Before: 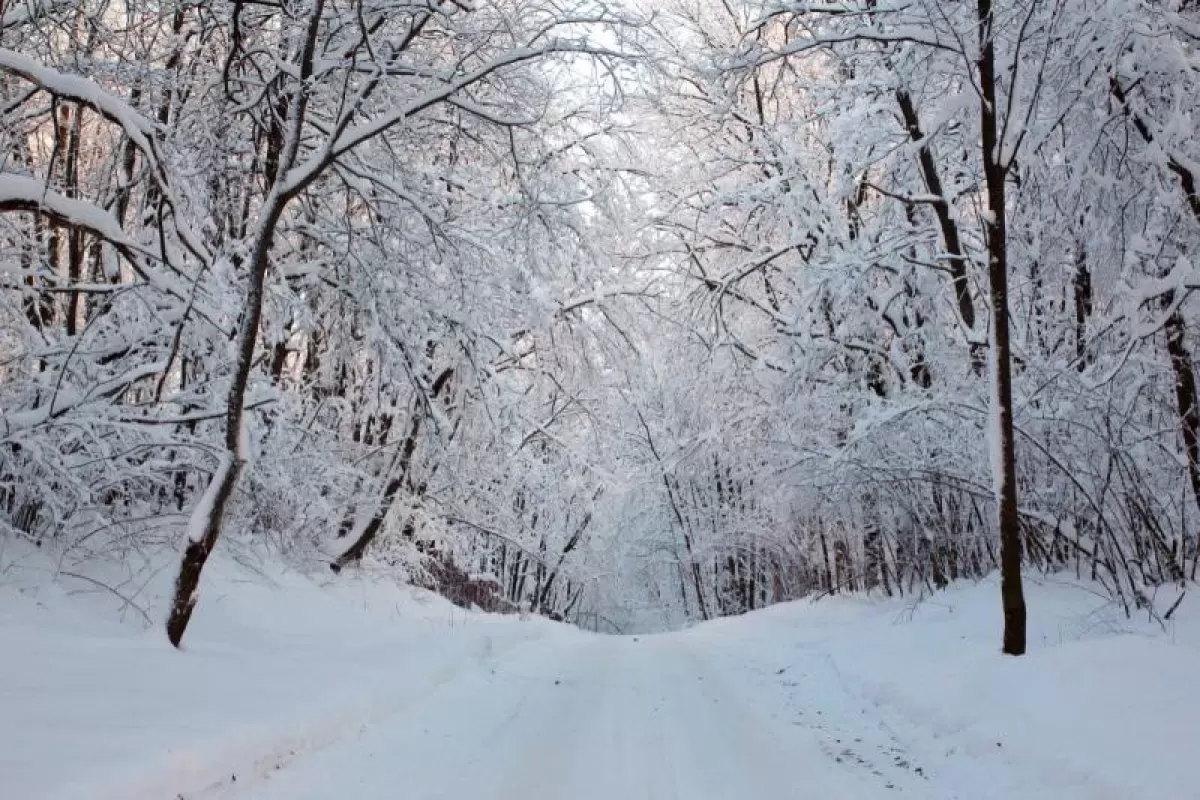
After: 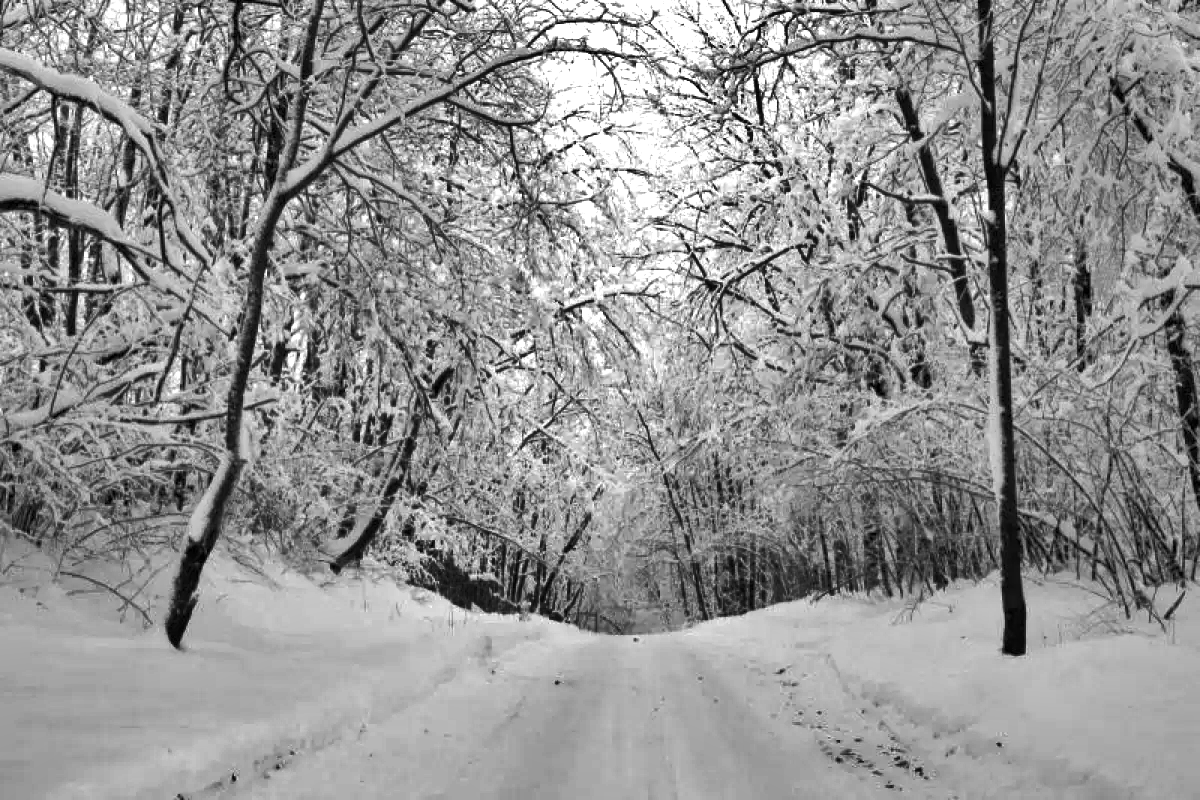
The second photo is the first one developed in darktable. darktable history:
local contrast: highlights 100%, shadows 100%, detail 120%, midtone range 0.2
shadows and highlights: shadows 80.73, white point adjustment -9.07, highlights -61.46, soften with gaussian
color calibration: illuminant as shot in camera, x 0.358, y 0.373, temperature 4628.91 K
exposure: black level correction 0, exposure 0.9 EV, compensate highlight preservation false
monochrome: on, module defaults
